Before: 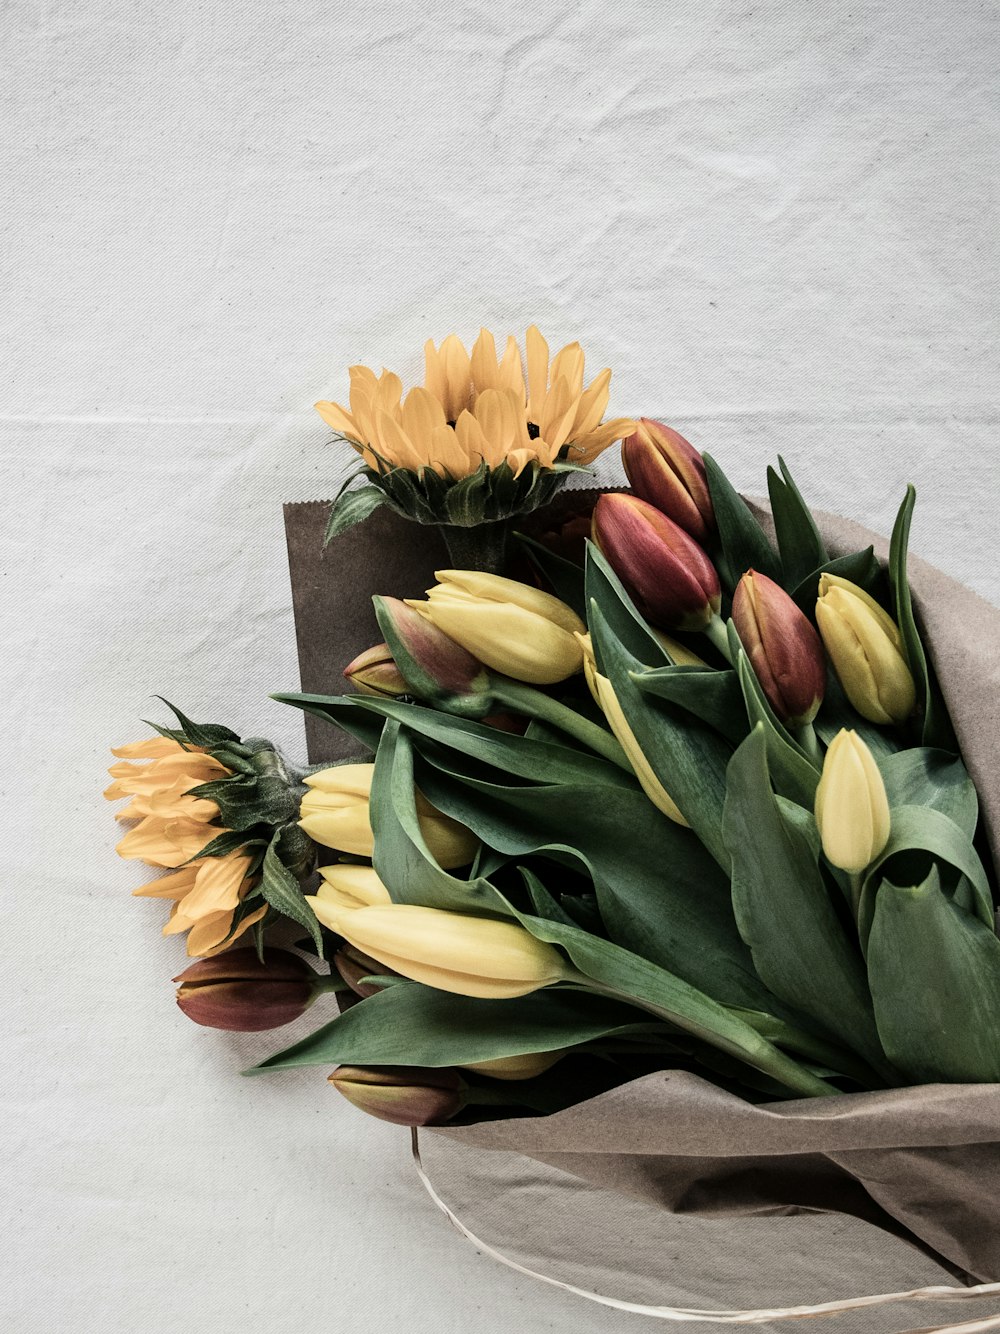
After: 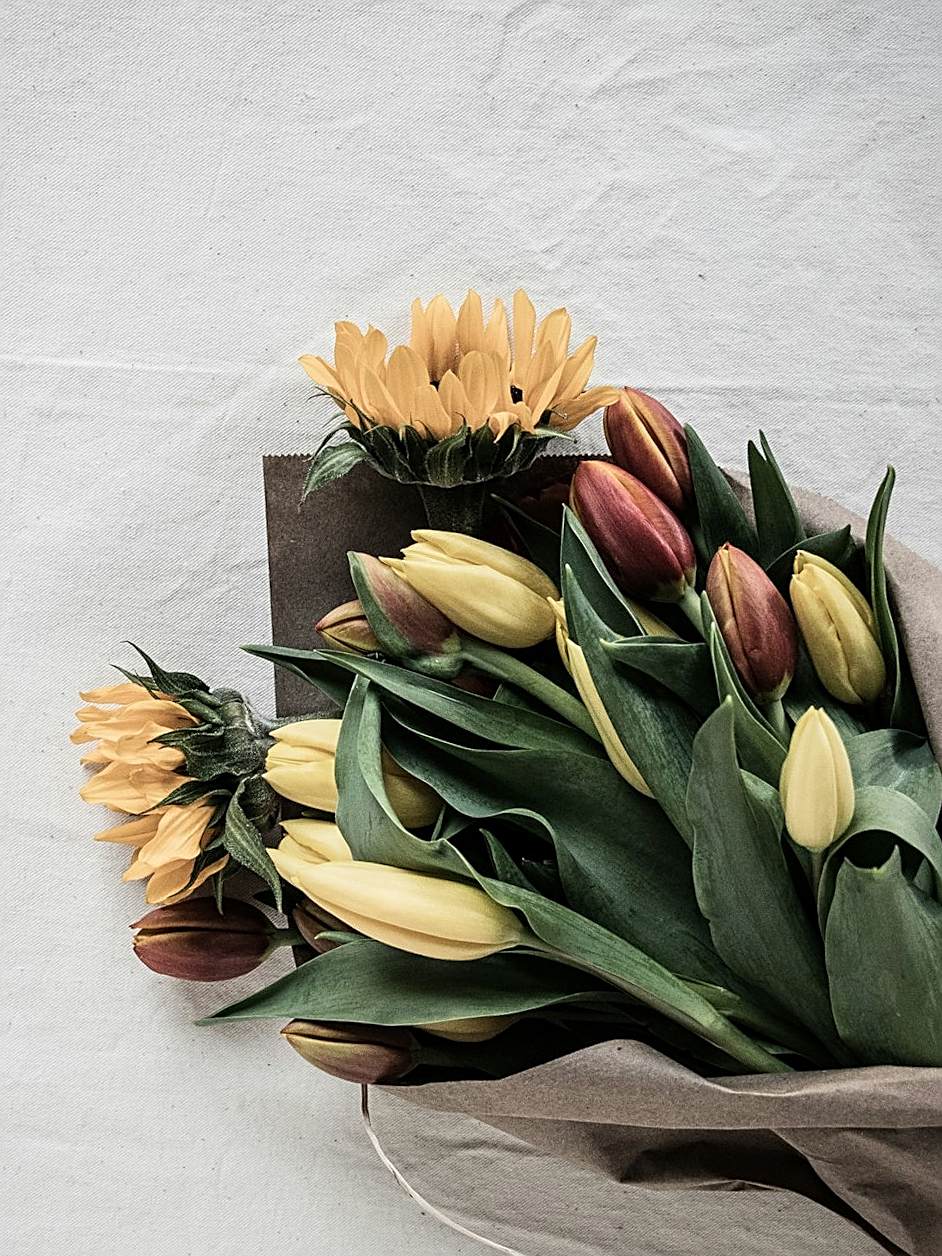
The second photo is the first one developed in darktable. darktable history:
crop and rotate: angle -2.69°
contrast equalizer: y [[0.5, 0.5, 0.5, 0.512, 0.552, 0.62], [0.5 ×6], [0.5 ×4, 0.504, 0.553], [0 ×6], [0 ×6]]
contrast brightness saturation: saturation -0.049
sharpen: on, module defaults
